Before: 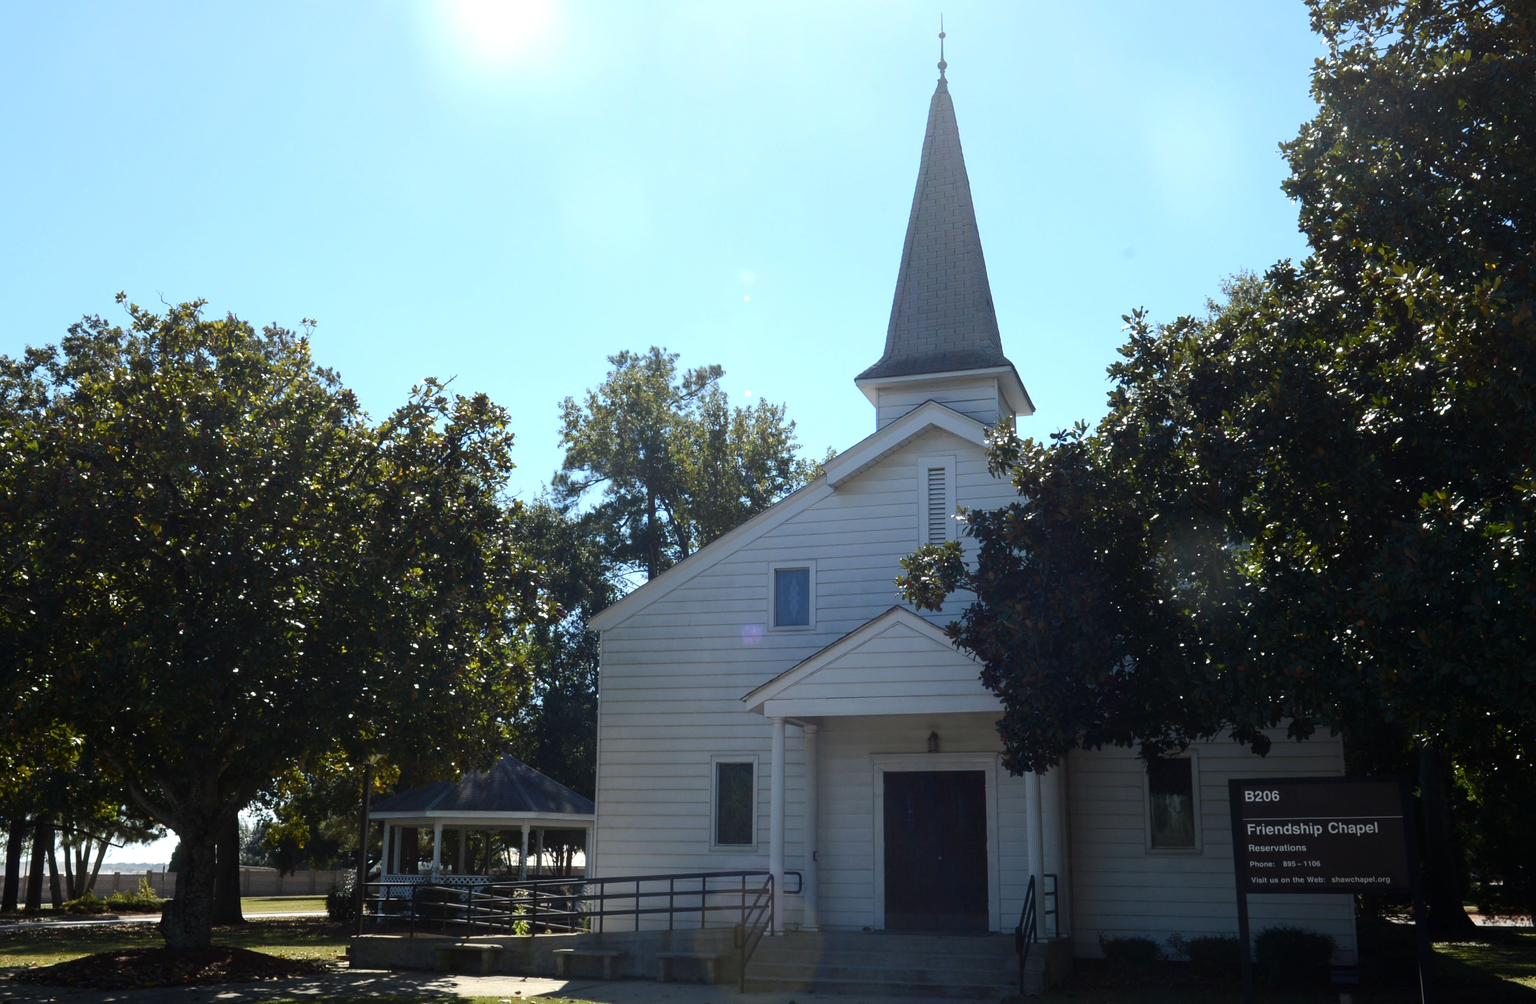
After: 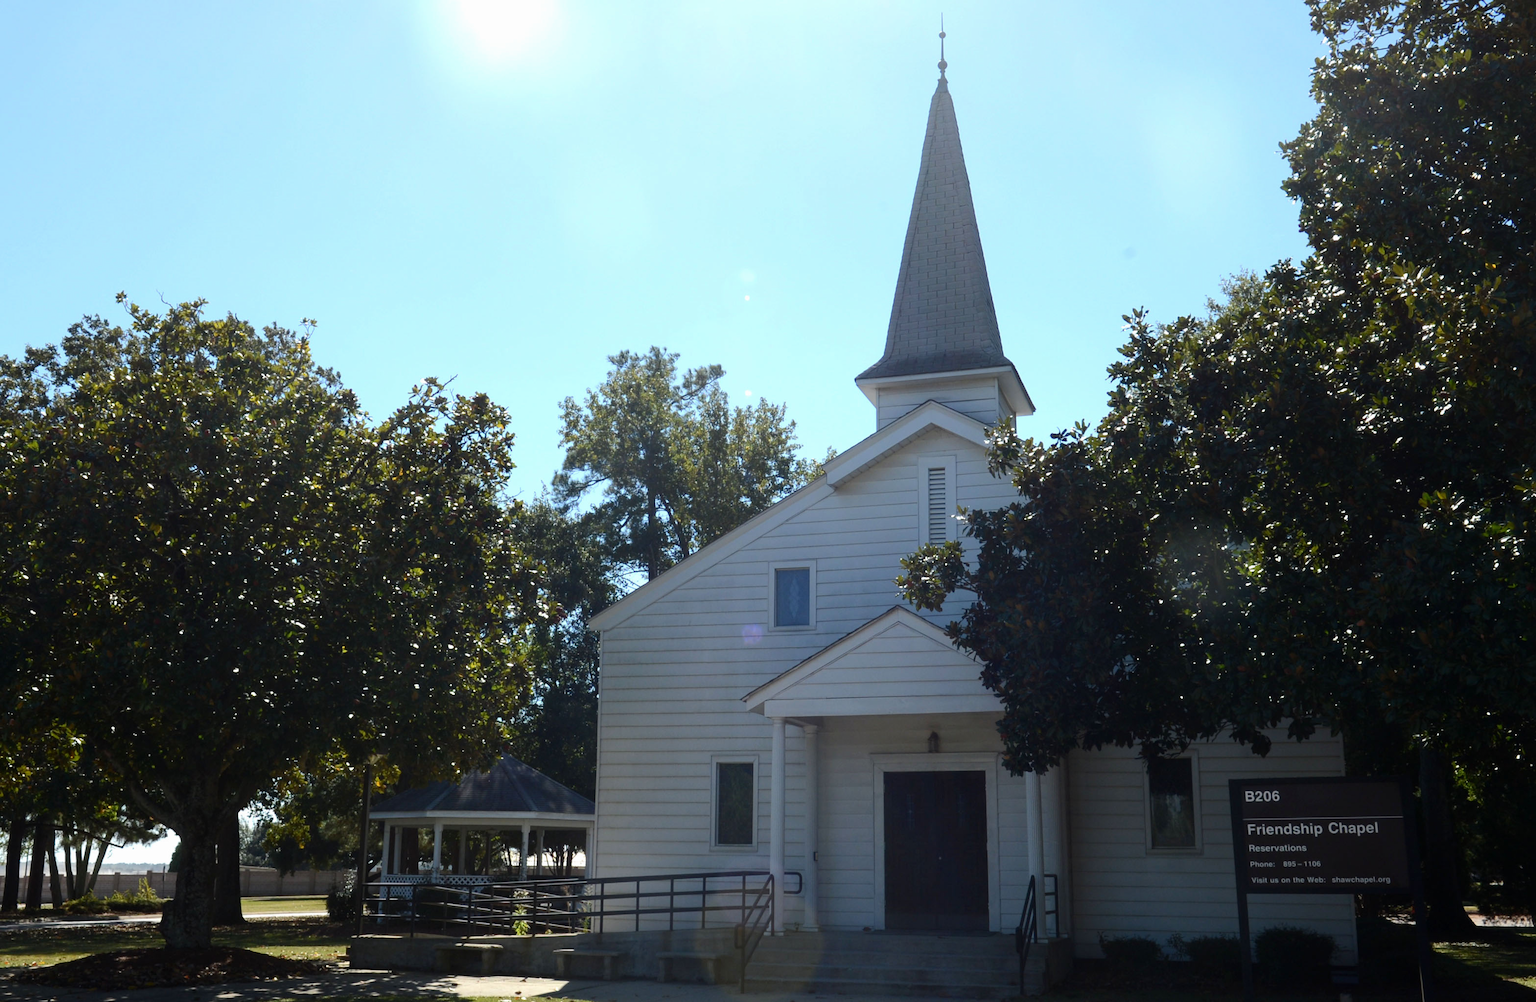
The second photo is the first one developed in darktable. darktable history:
exposure: exposure -0.021 EV, compensate highlight preservation false
crop: top 0.05%, bottom 0.098%
